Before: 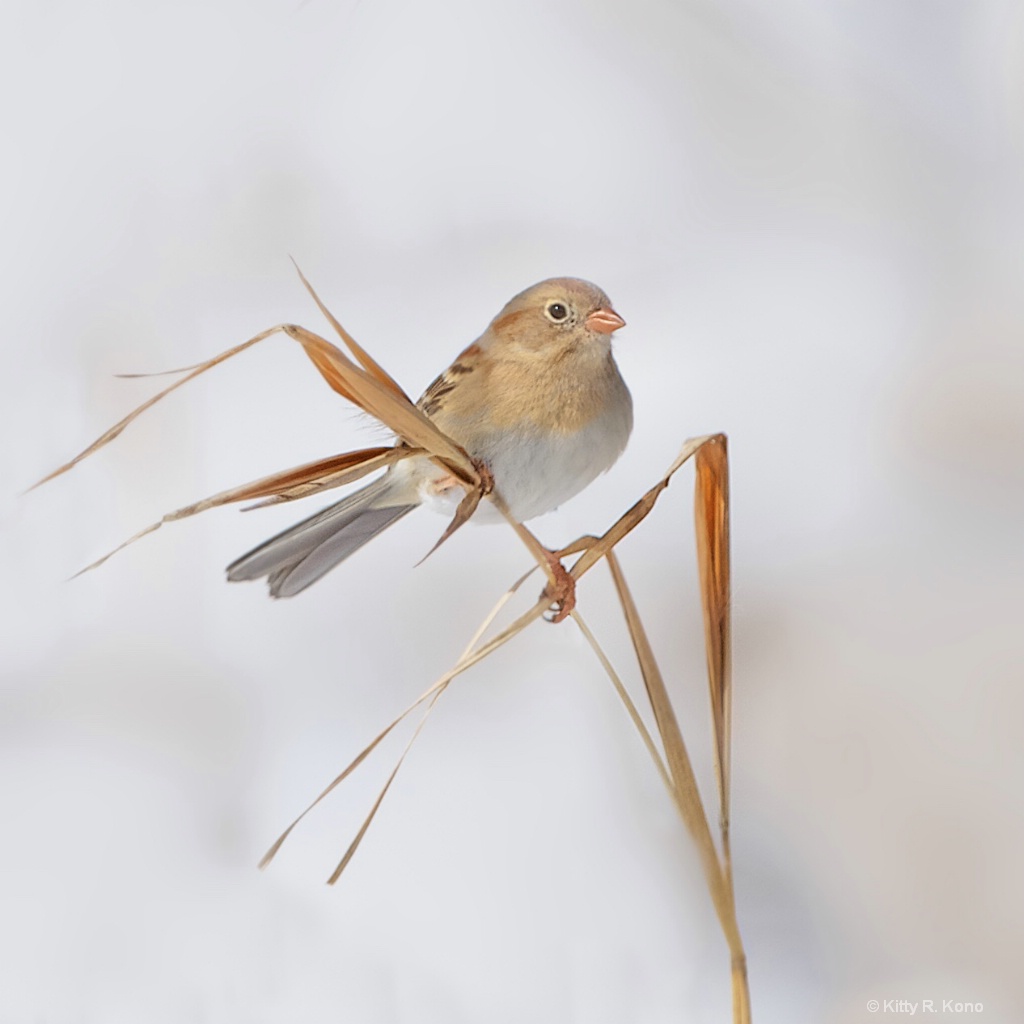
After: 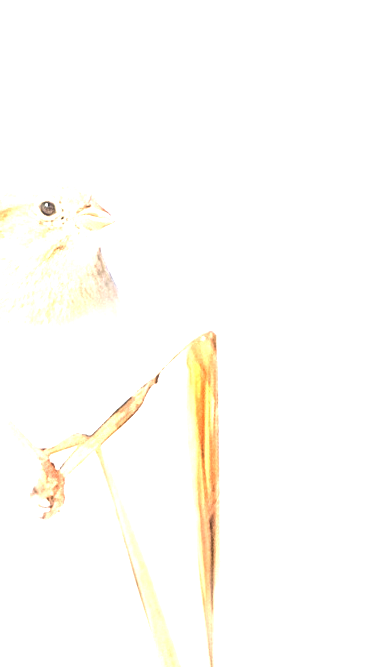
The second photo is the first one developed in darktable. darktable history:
crop and rotate: left 49.813%, top 10.143%, right 13.188%, bottom 24.666%
exposure: exposure 1 EV, compensate highlight preservation false
levels: levels [0.062, 0.494, 0.925]
tone equalizer: -8 EV -1.12 EV, -7 EV -1 EV, -6 EV -0.855 EV, -5 EV -0.616 EV, -3 EV 0.598 EV, -2 EV 0.844 EV, -1 EV 1.01 EV, +0 EV 1.06 EV, edges refinement/feathering 500, mask exposure compensation -1.57 EV, preserve details no
local contrast: detail 110%
